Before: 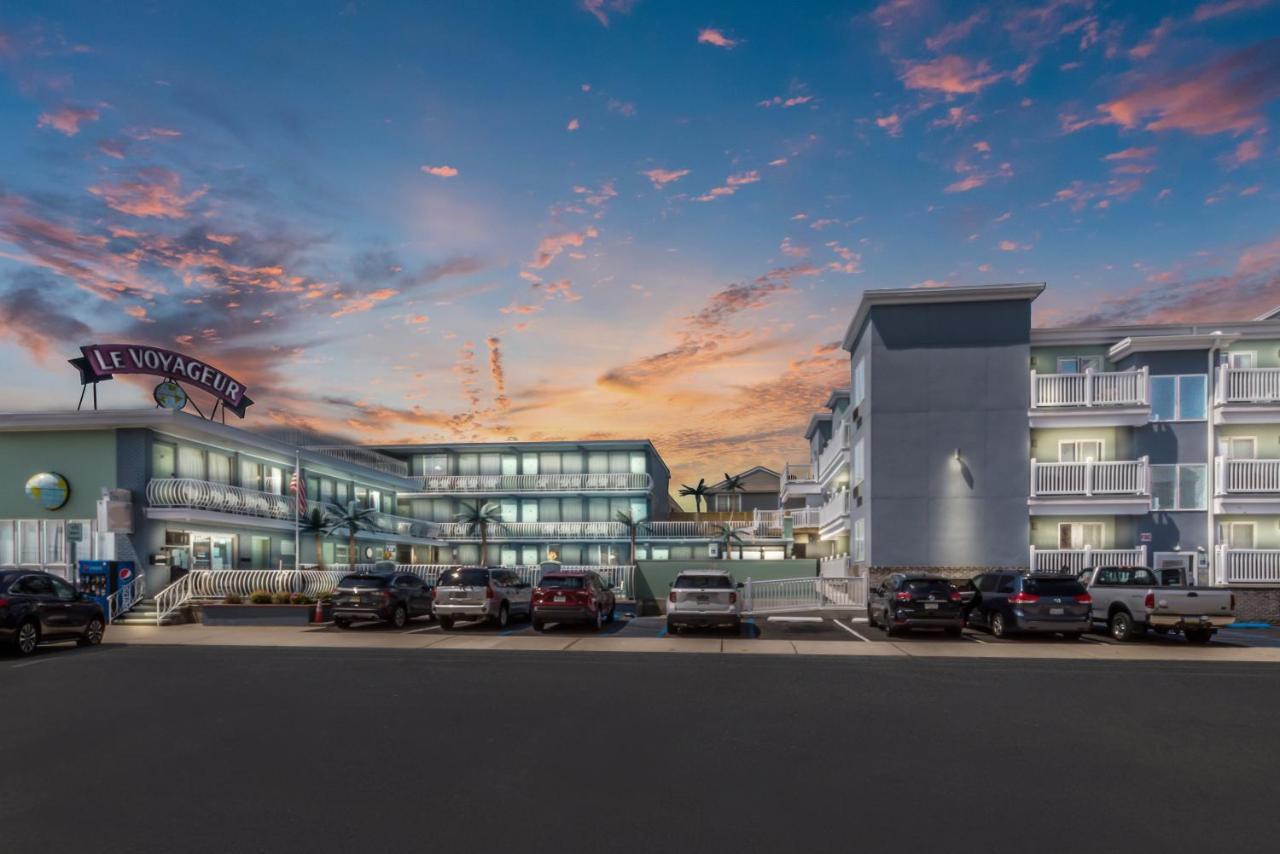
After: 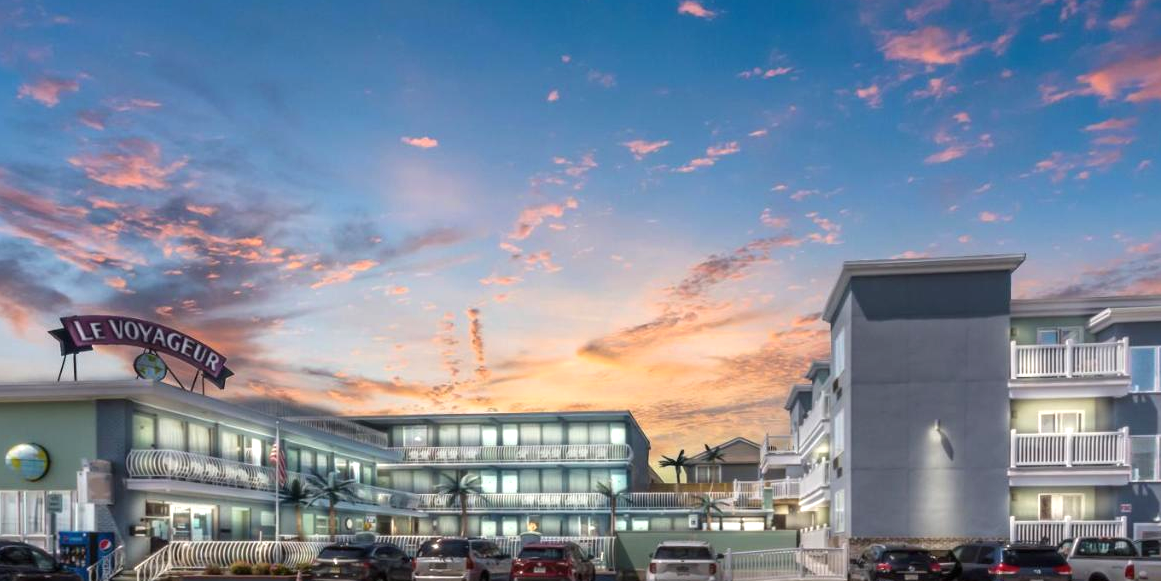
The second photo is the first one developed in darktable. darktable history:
exposure: black level correction 0, exposure 0.499 EV, compensate highlight preservation false
crop: left 1.62%, top 3.409%, right 7.666%, bottom 28.494%
